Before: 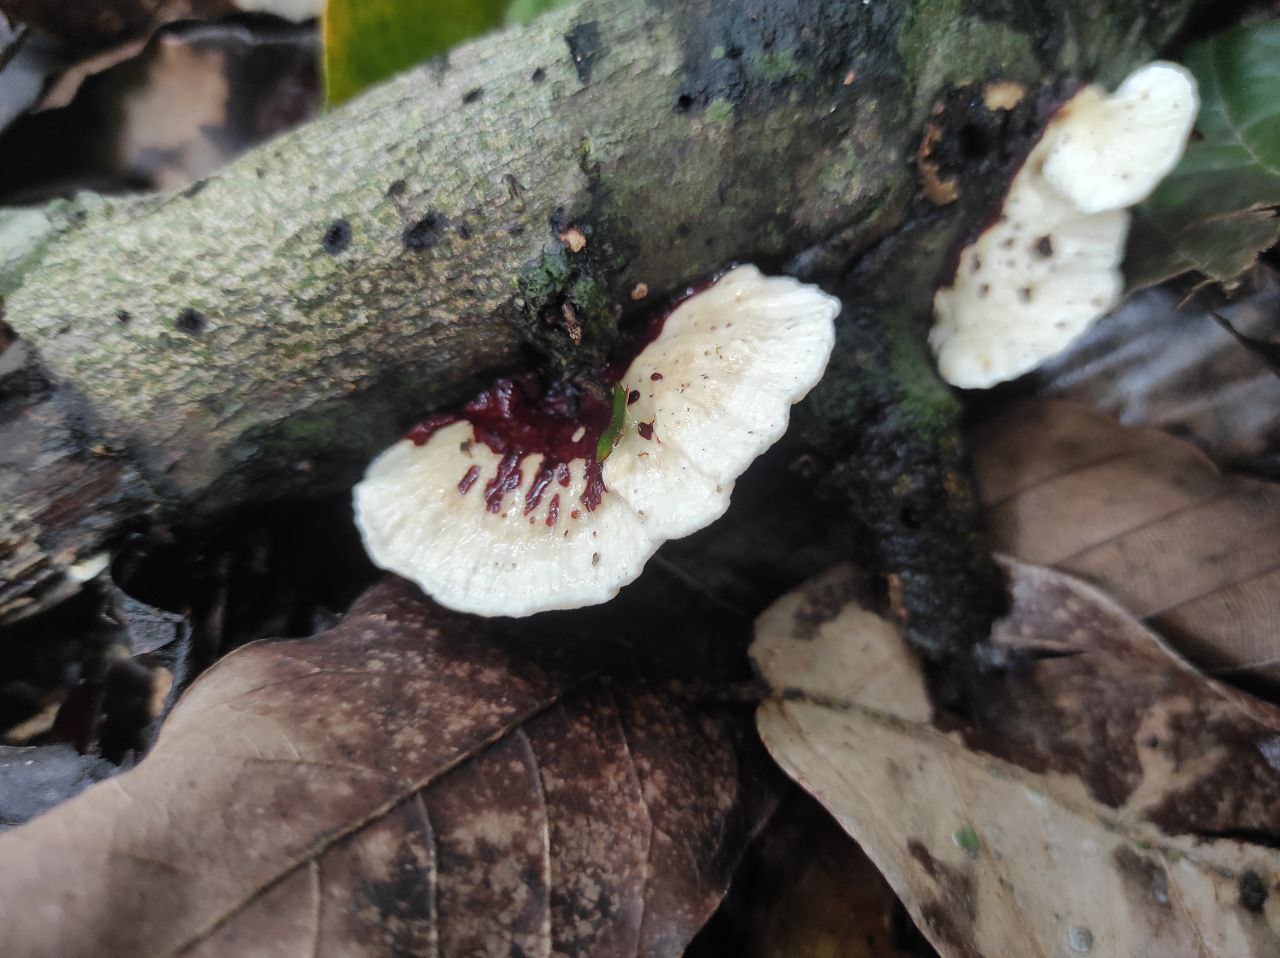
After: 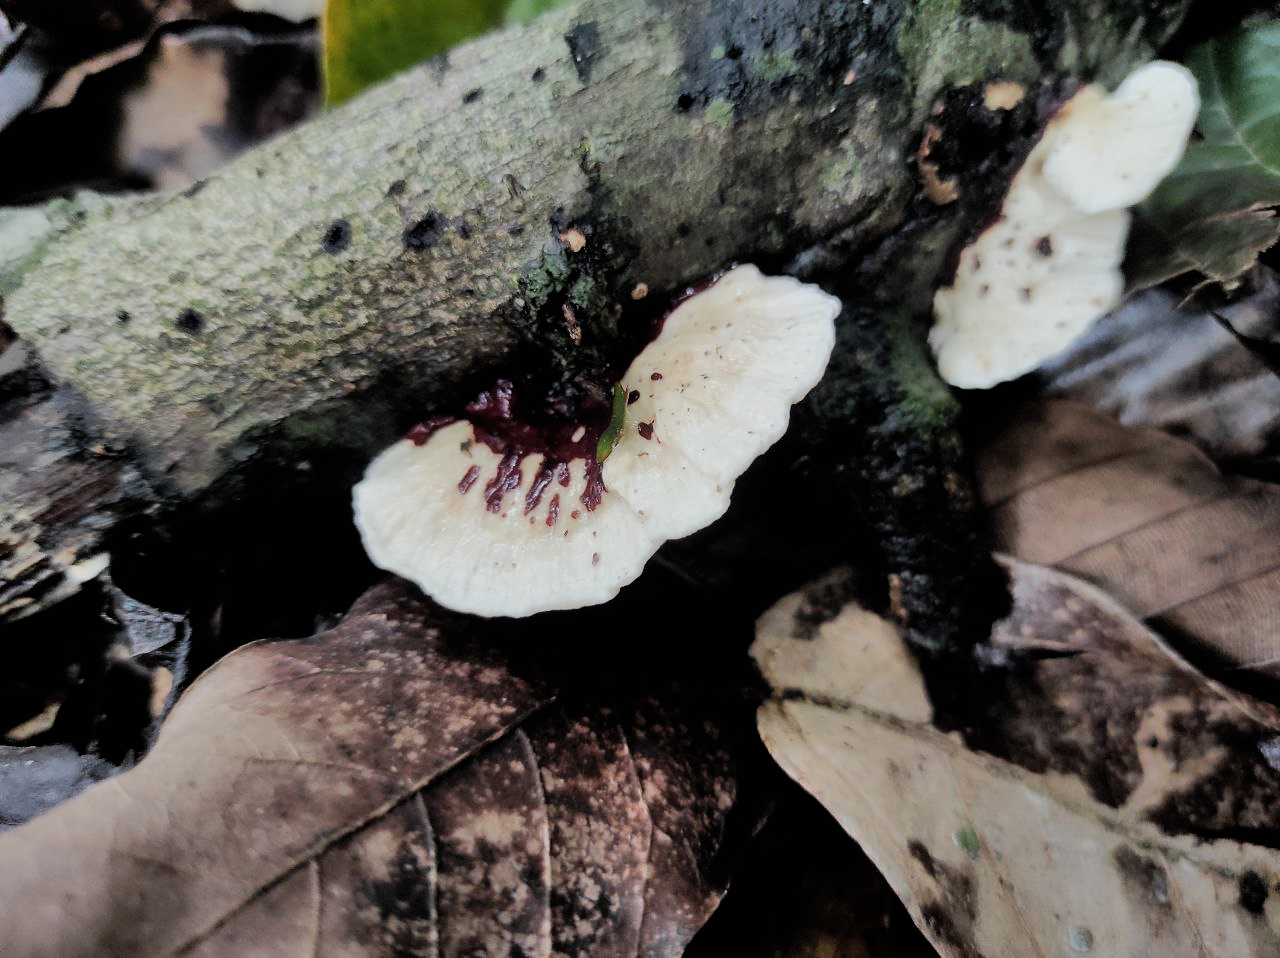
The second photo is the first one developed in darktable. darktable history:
shadows and highlights: soften with gaussian
filmic rgb: black relative exposure -5.03 EV, white relative exposure 3.97 EV, hardness 2.88, contrast 1.097, highlights saturation mix -19.5%
